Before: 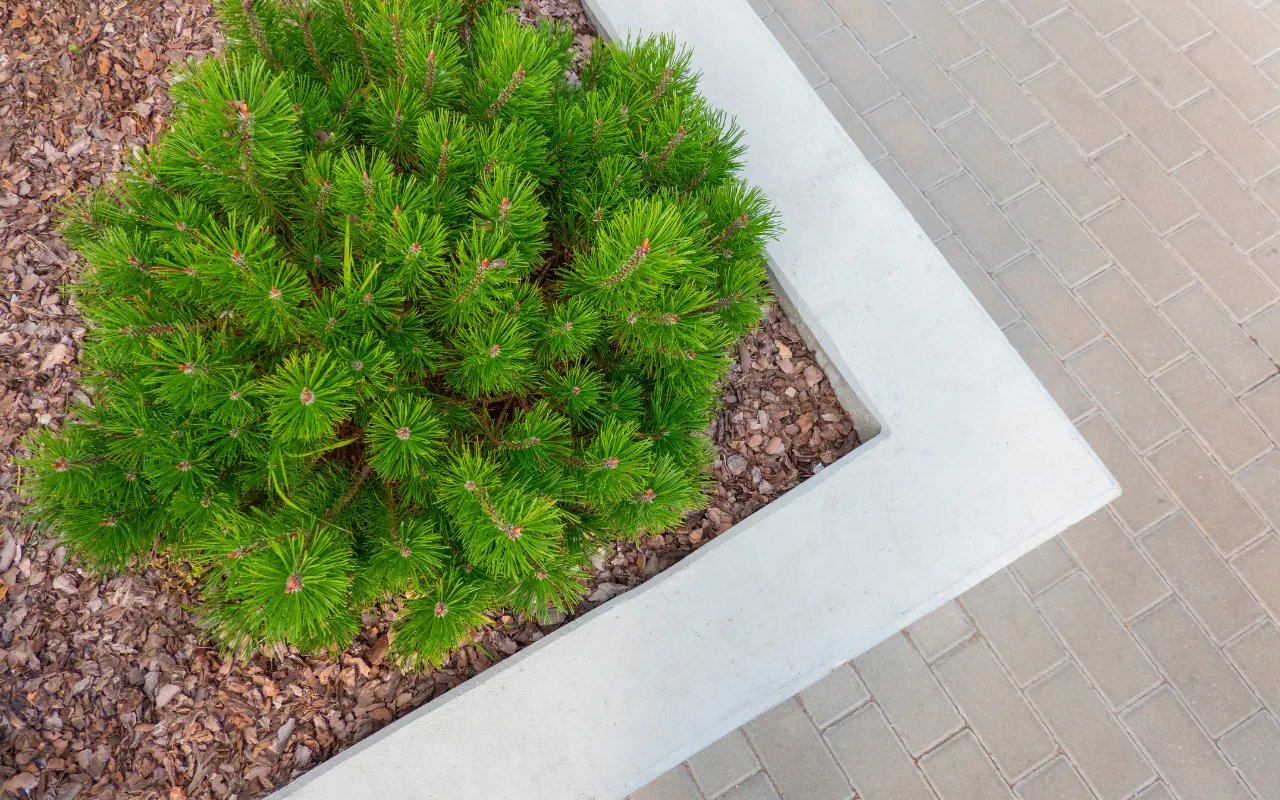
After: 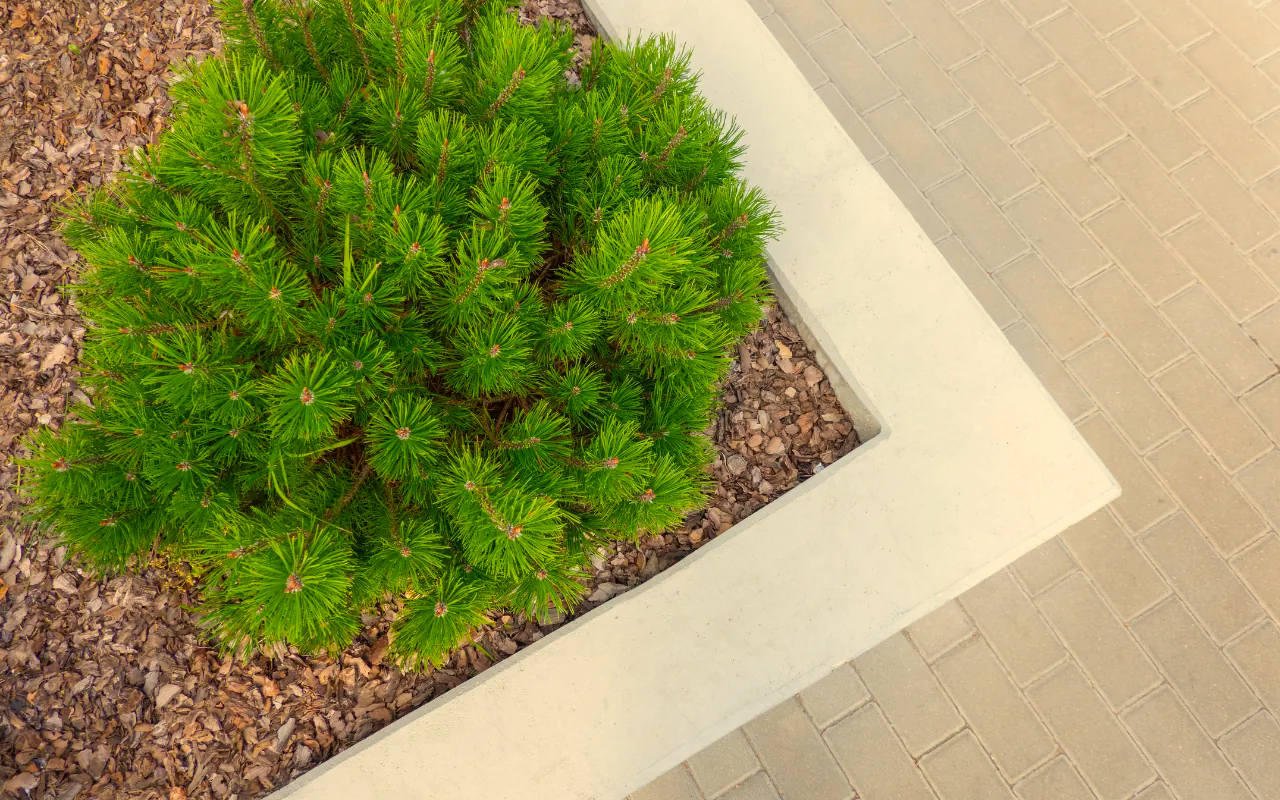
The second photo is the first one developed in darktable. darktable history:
color correction: highlights a* 2.72, highlights b* 22.8
shadows and highlights: shadows -70, highlights 35, soften with gaussian
